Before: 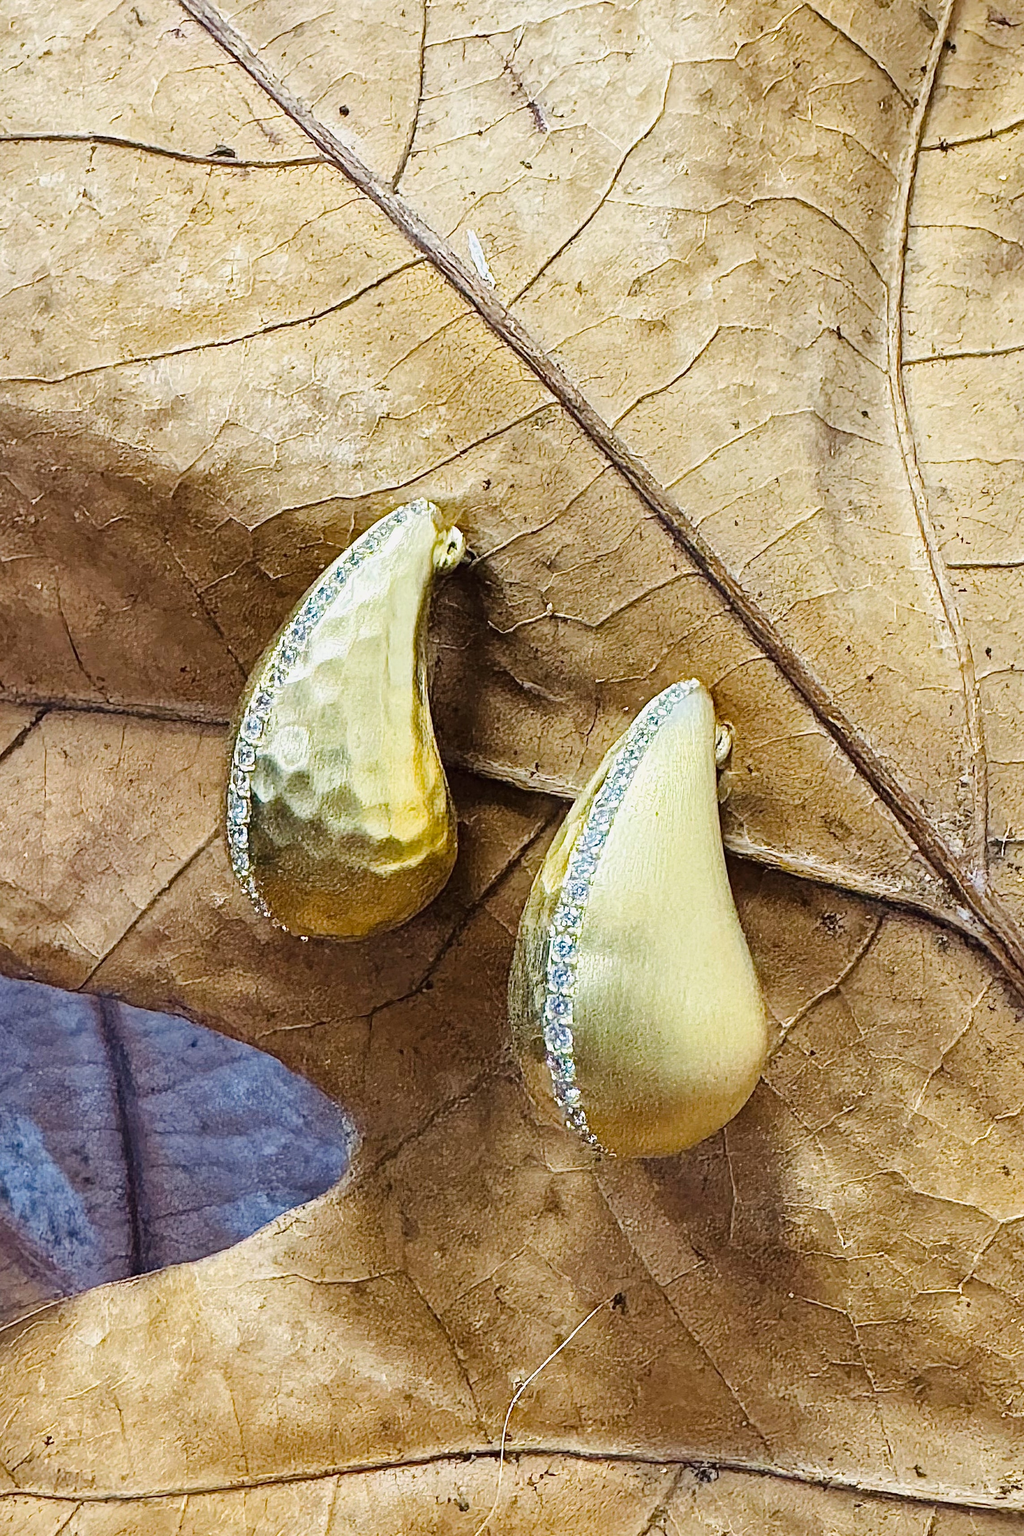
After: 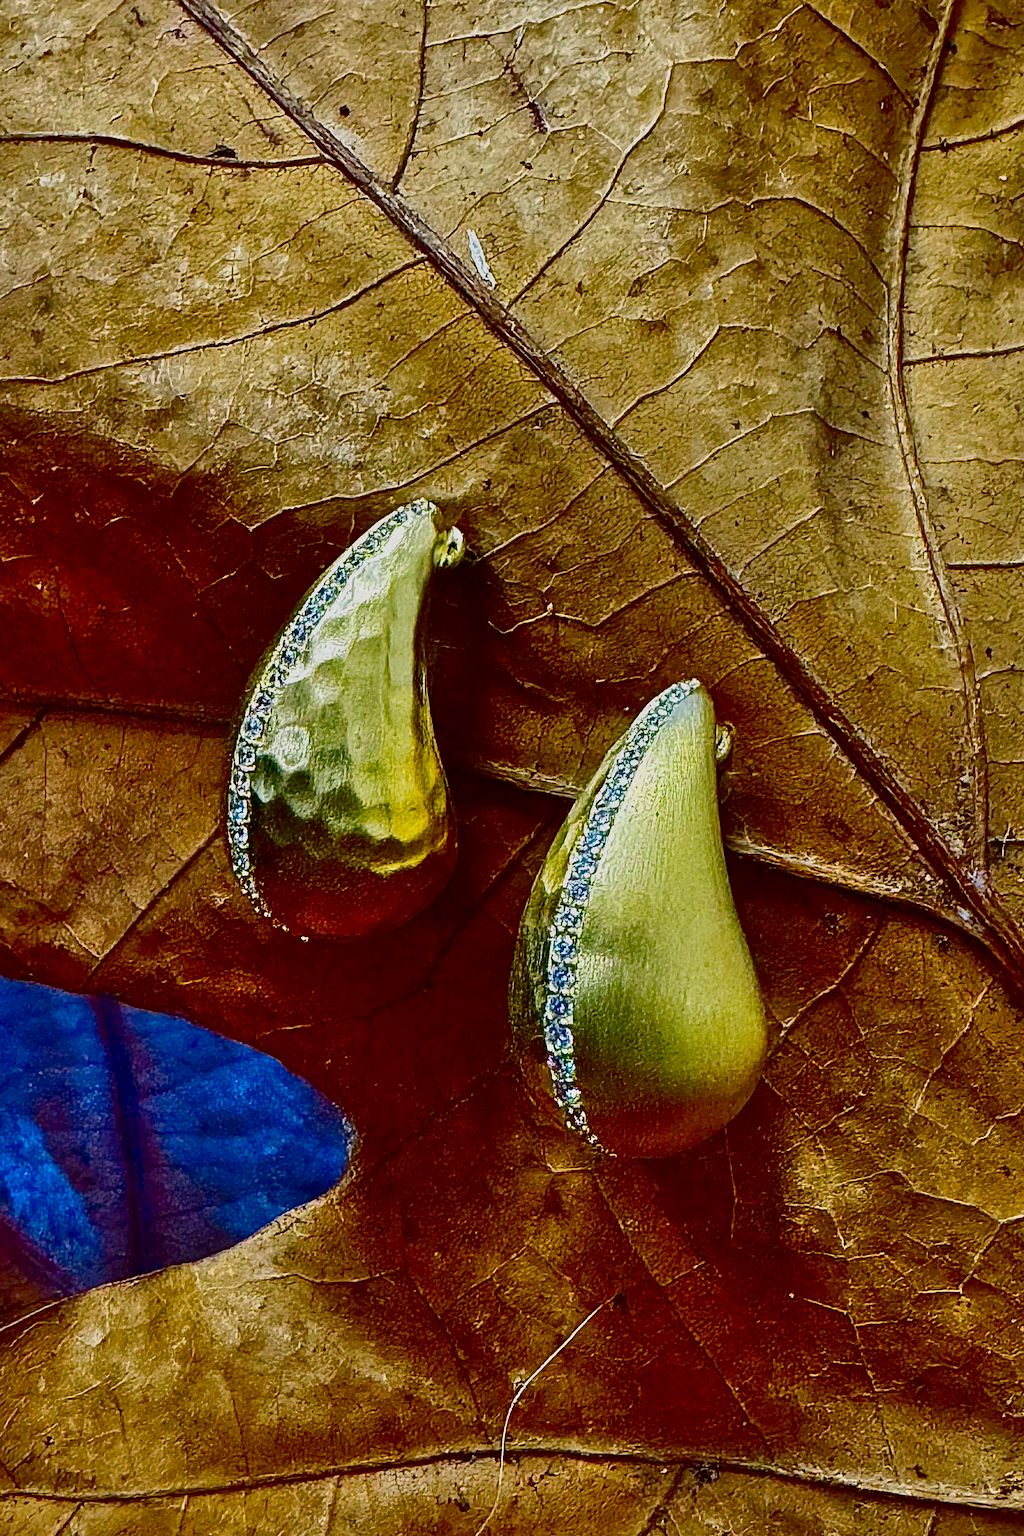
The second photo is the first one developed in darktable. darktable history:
shadows and highlights: soften with gaussian
contrast brightness saturation: brightness -1, saturation 1
